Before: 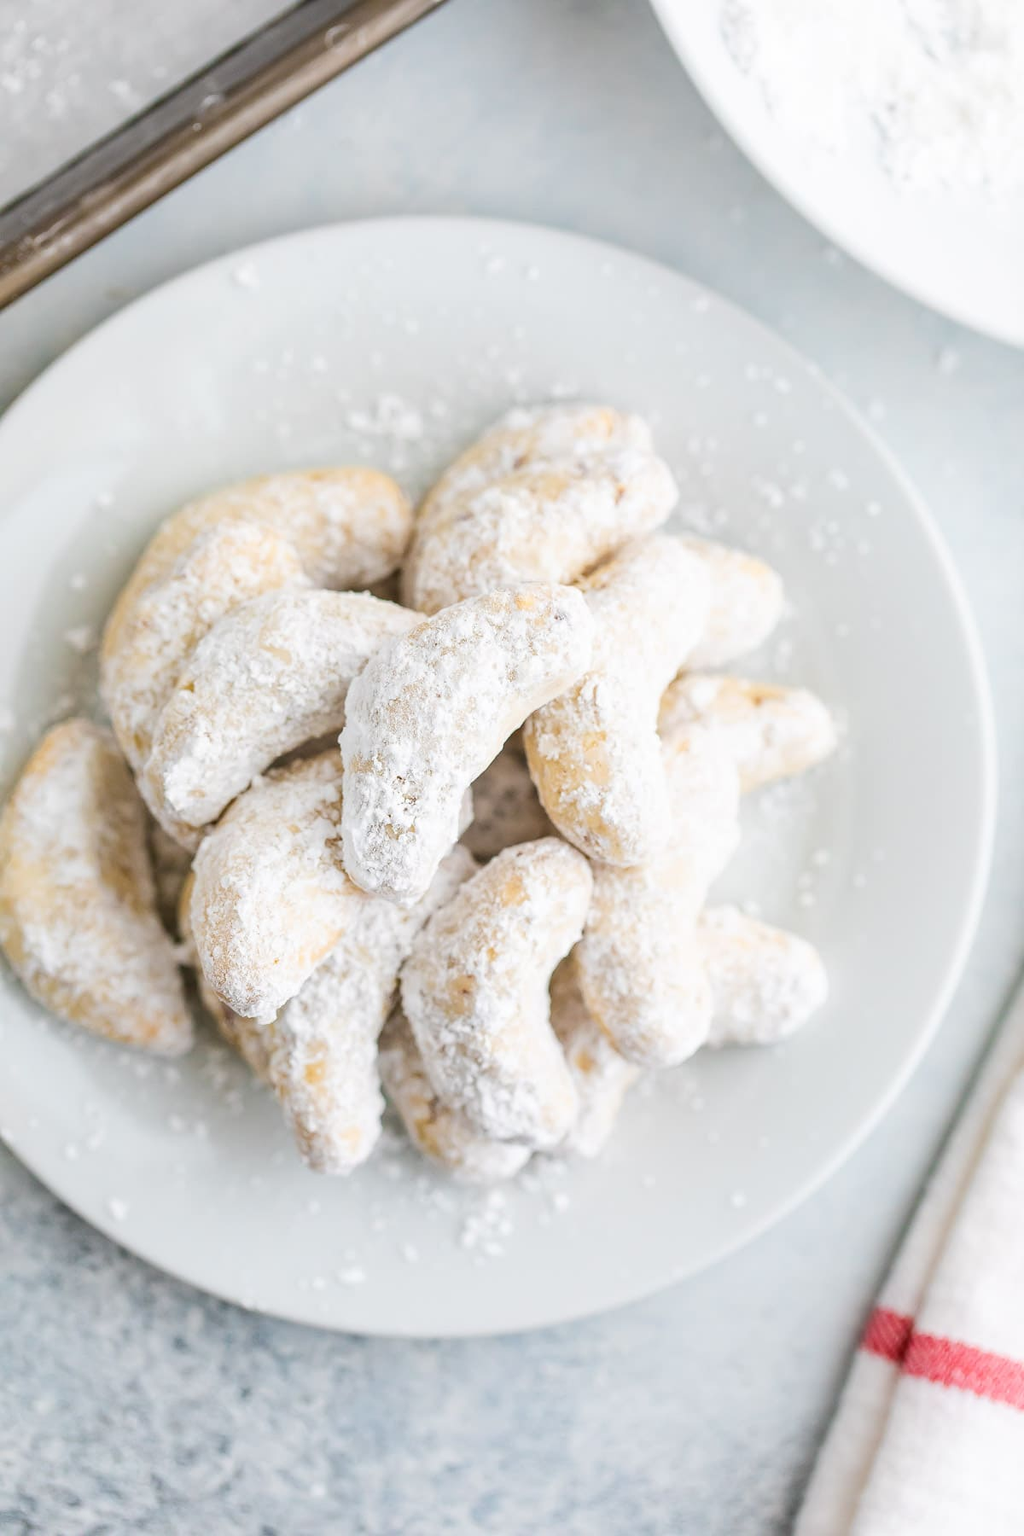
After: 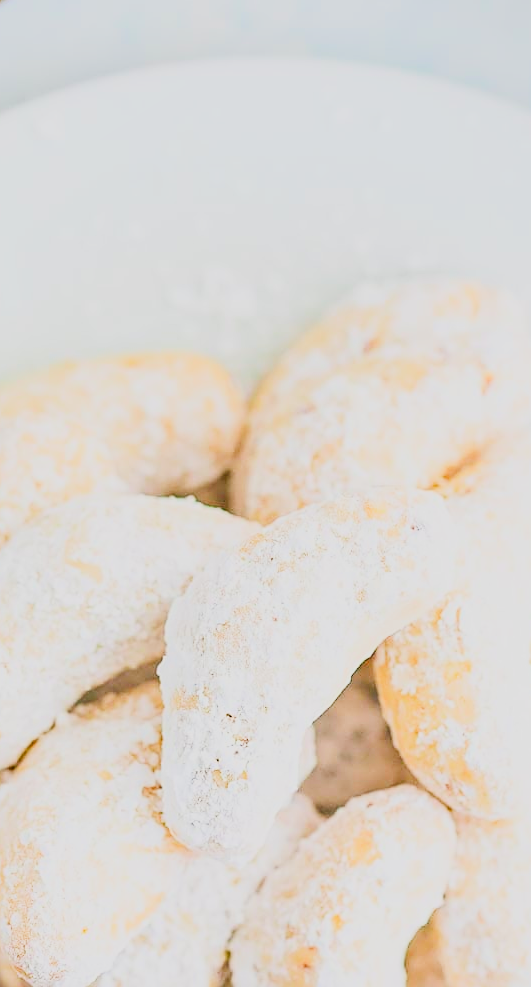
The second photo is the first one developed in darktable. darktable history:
exposure: black level correction 0.001, exposure 1.654 EV, compensate highlight preservation false
filmic rgb: black relative exposure -7.41 EV, white relative exposure 4.88 EV, hardness 3.4
sharpen: on, module defaults
shadows and highlights: radius 122.26, shadows 21.62, white point adjustment -9.69, highlights -15.89, soften with gaussian
crop: left 19.925%, top 10.896%, right 35.76%, bottom 34.266%
contrast brightness saturation: contrast 0.068, brightness 0.179, saturation 0.42
